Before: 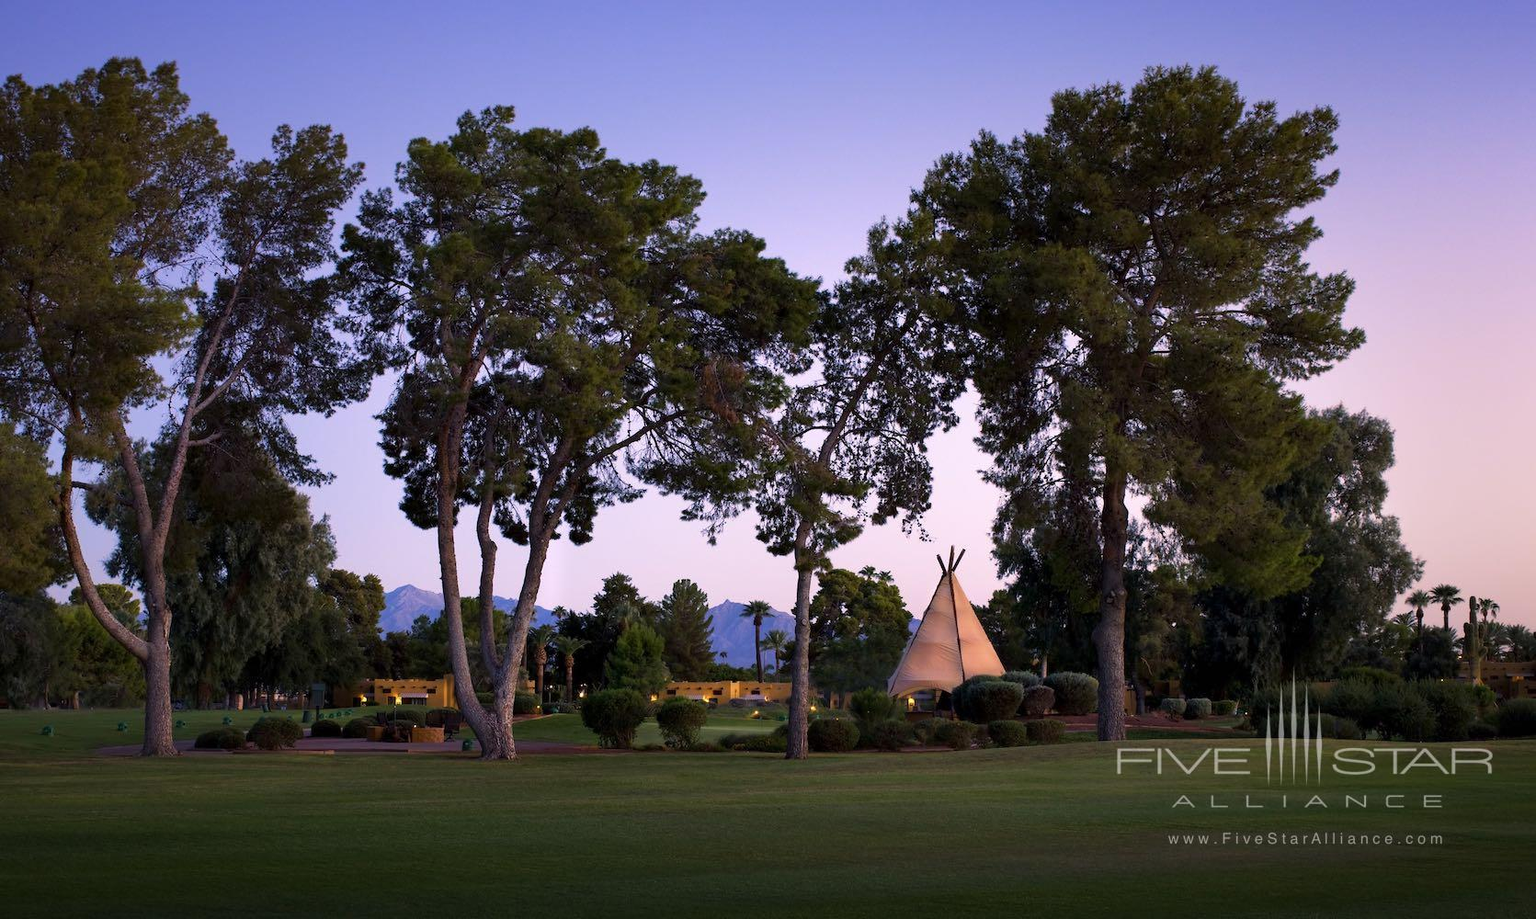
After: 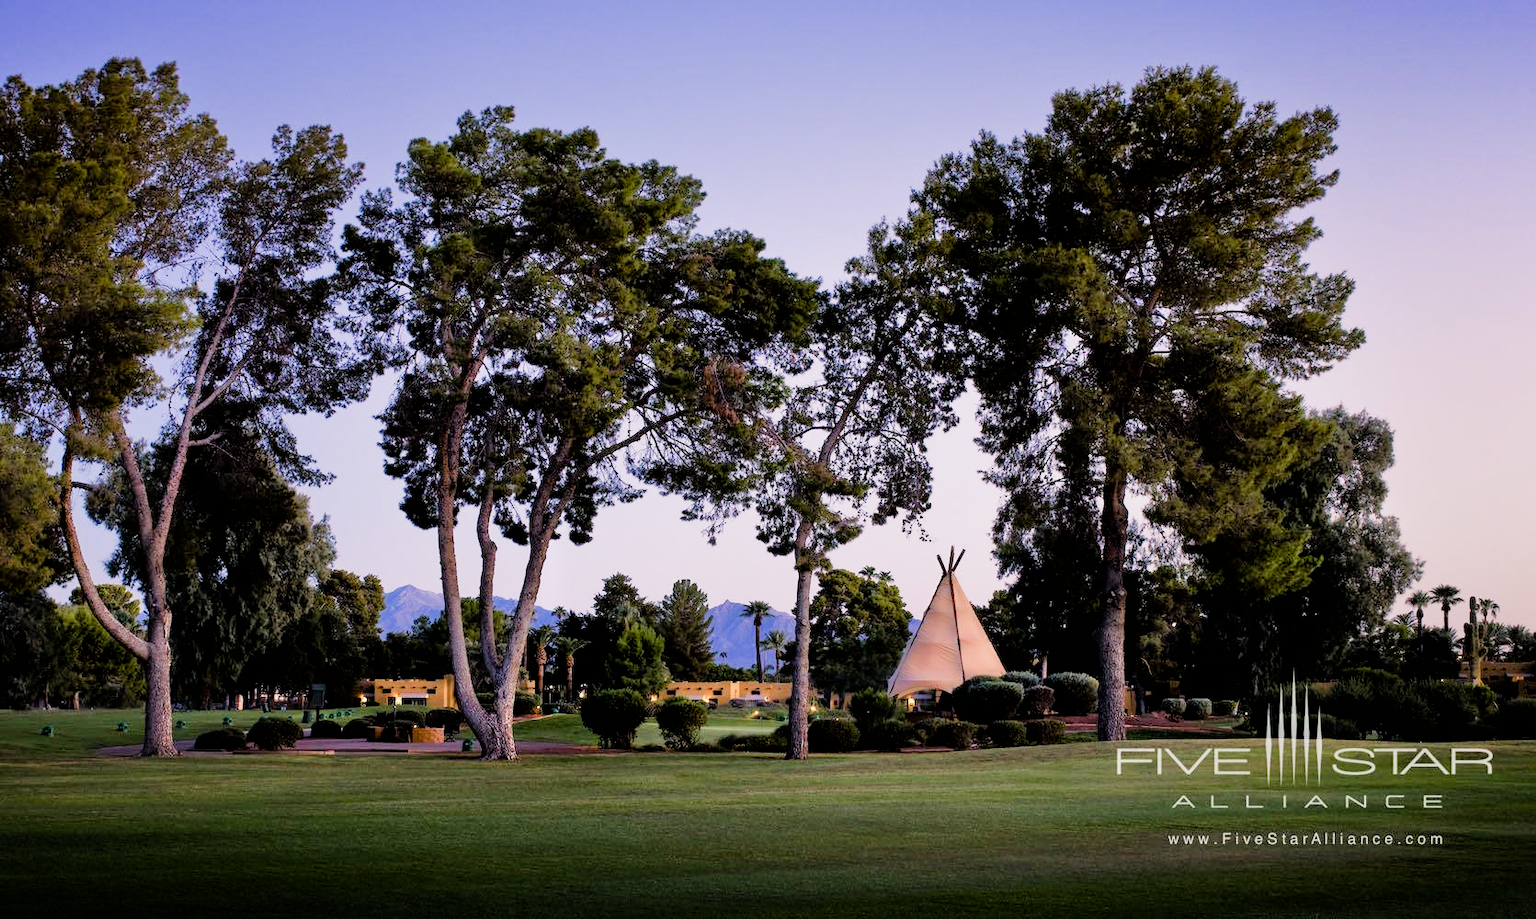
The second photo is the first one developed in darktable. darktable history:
tone equalizer: -7 EV 0.15 EV, -6 EV 0.6 EV, -5 EV 1.15 EV, -4 EV 1.33 EV, -3 EV 1.15 EV, -2 EV 0.6 EV, -1 EV 0.15 EV, mask exposure compensation -0.5 EV
exposure: exposure 0.236 EV, compensate highlight preservation false
filmic rgb: black relative exposure -5 EV, hardness 2.88, contrast 1.4, highlights saturation mix -20%
color balance rgb: perceptual saturation grading › global saturation 20%, perceptual saturation grading › highlights -50%, perceptual saturation grading › shadows 30%
